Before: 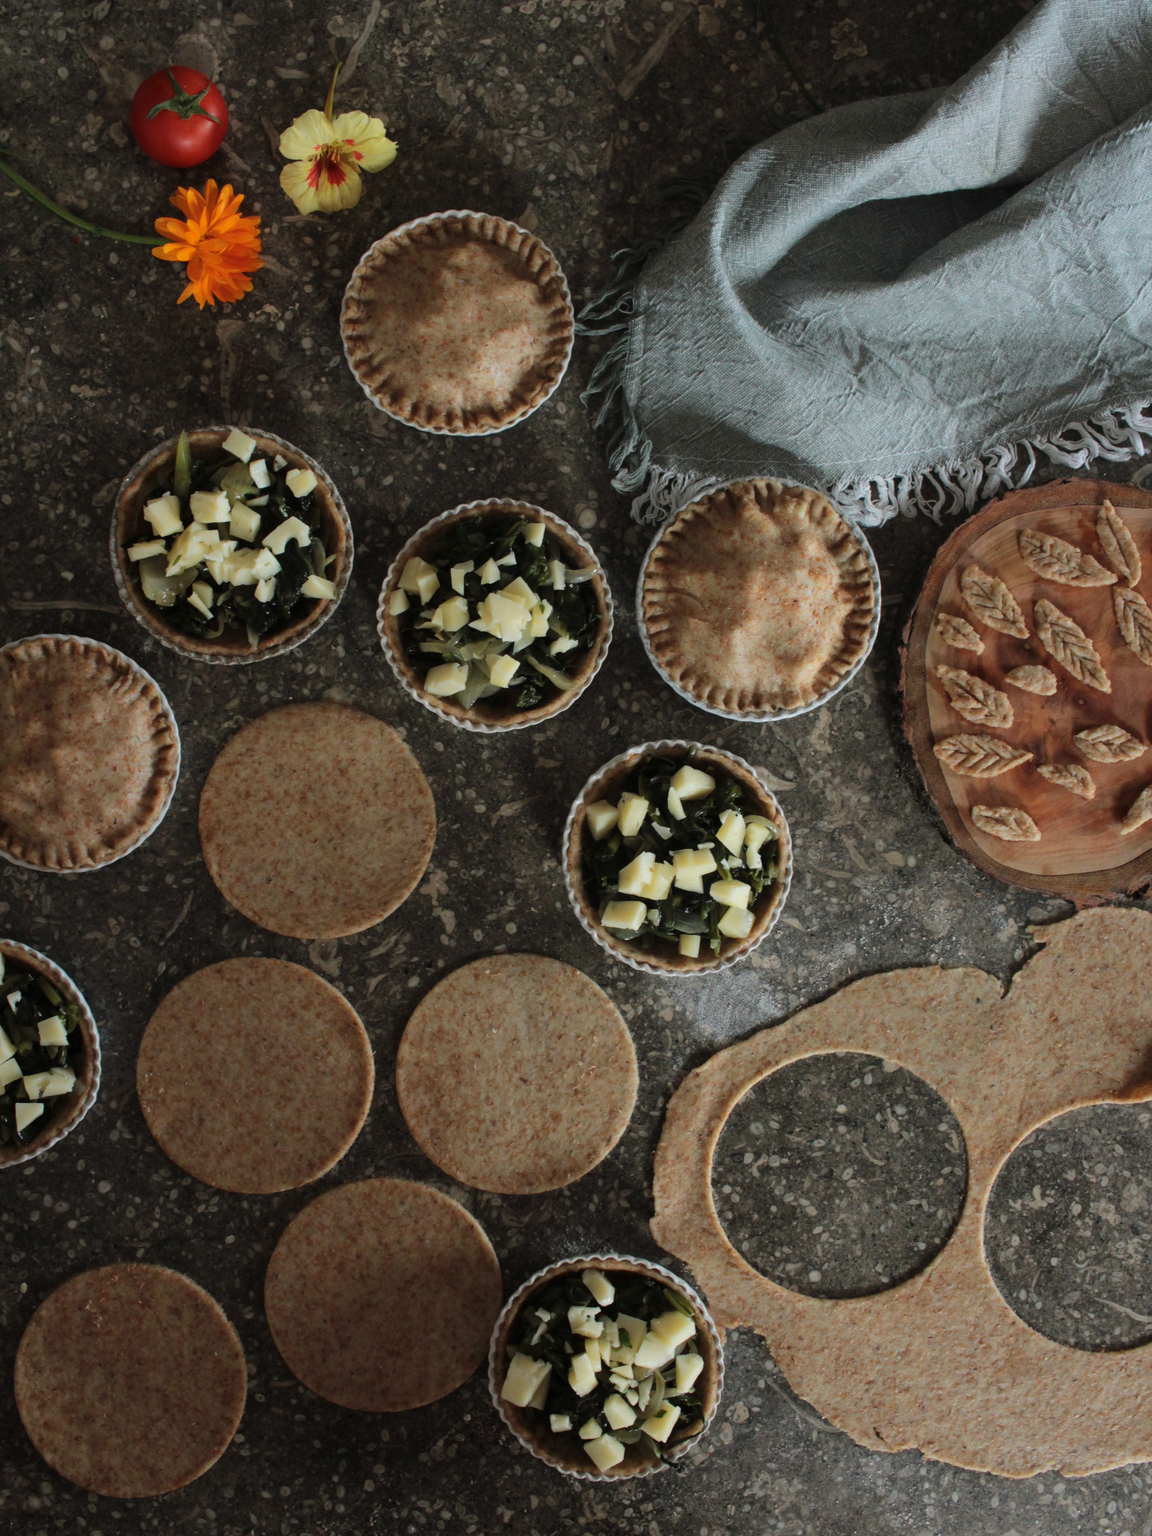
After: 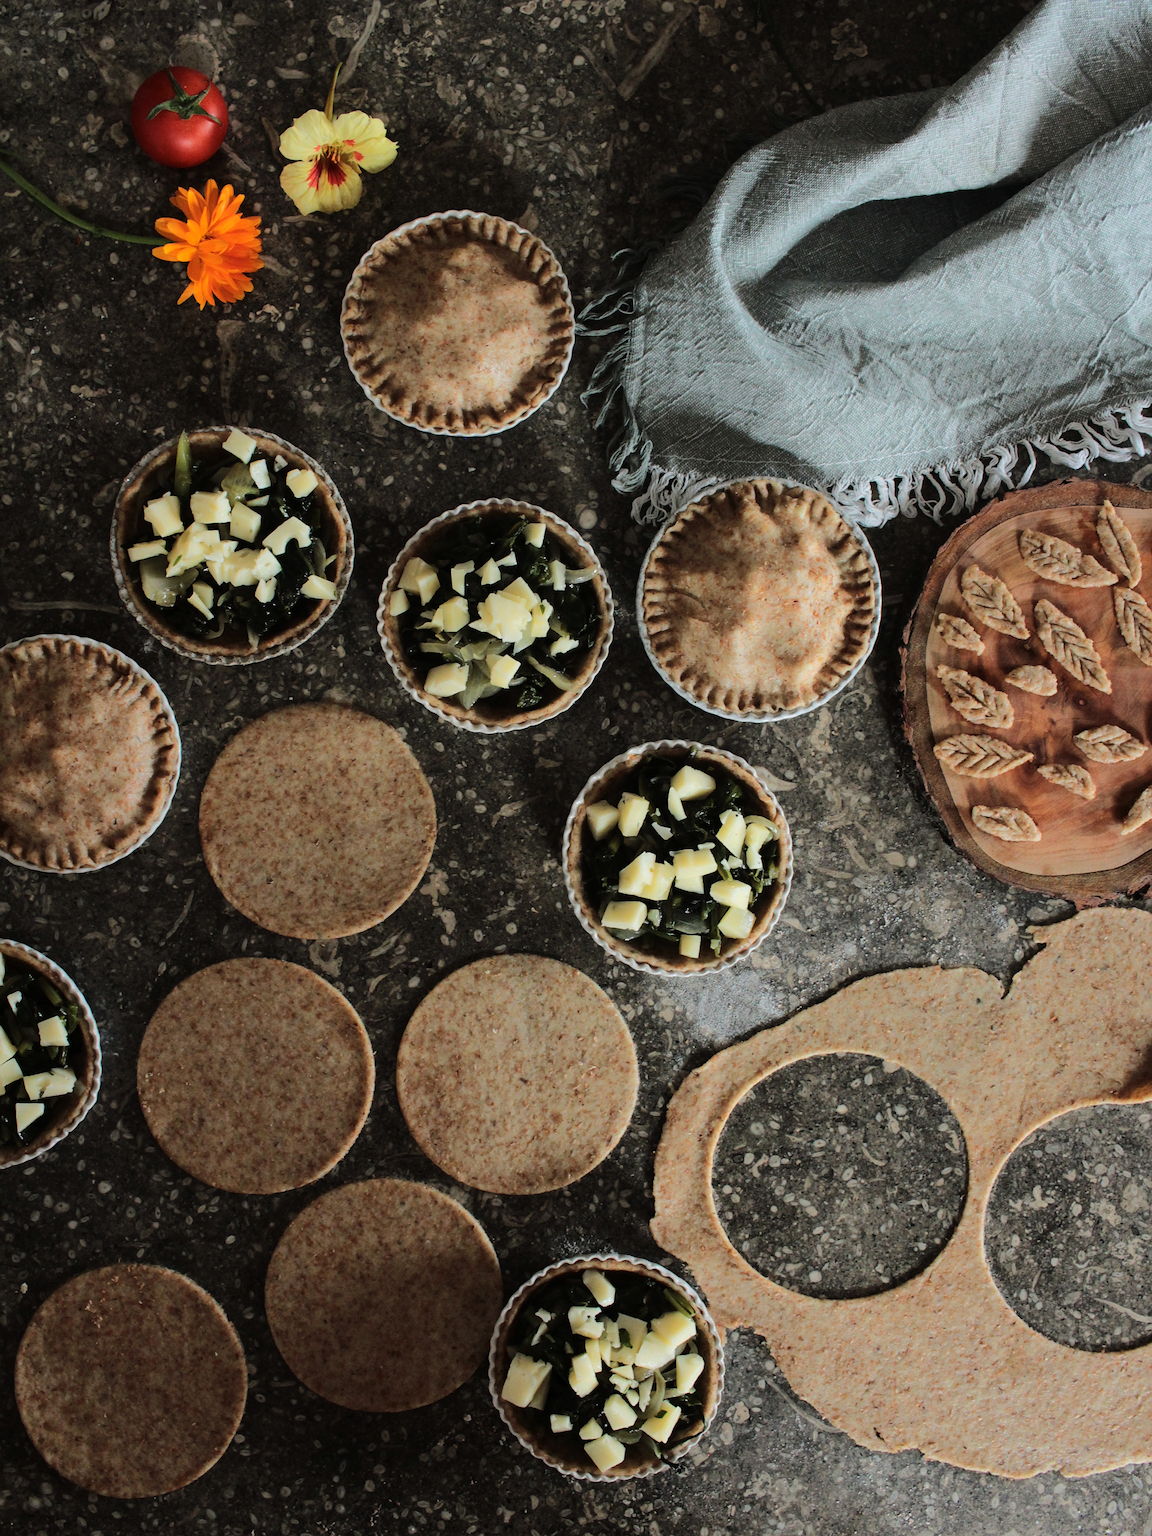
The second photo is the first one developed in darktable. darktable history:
tone curve: curves: ch0 [(0, 0) (0.003, 0.002) (0.011, 0.008) (0.025, 0.016) (0.044, 0.026) (0.069, 0.04) (0.1, 0.061) (0.136, 0.104) (0.177, 0.15) (0.224, 0.22) (0.277, 0.307) (0.335, 0.399) (0.399, 0.492) (0.468, 0.575) (0.543, 0.638) (0.623, 0.701) (0.709, 0.778) (0.801, 0.85) (0.898, 0.934) (1, 1)]
sharpen: on, module defaults
